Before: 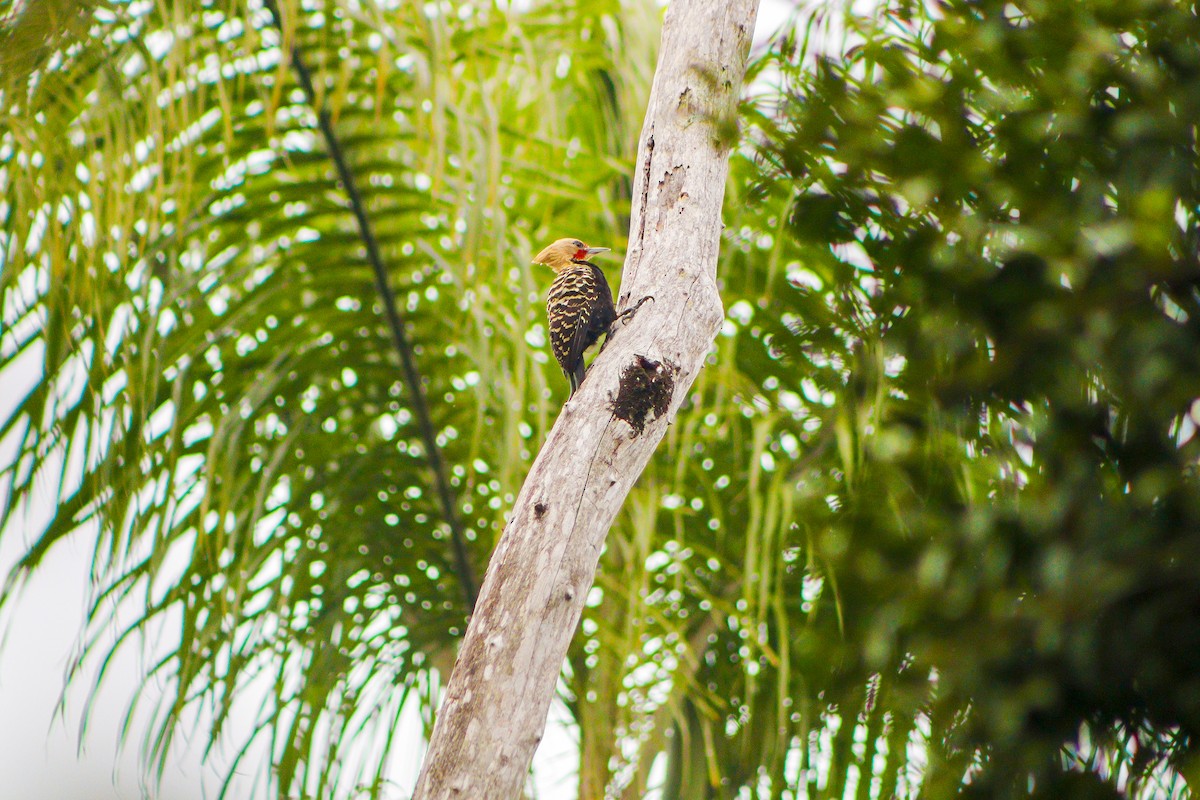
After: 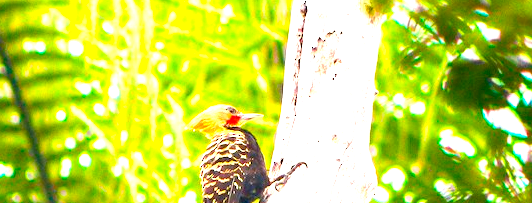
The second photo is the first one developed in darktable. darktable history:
crop: left 28.997%, top 16.821%, right 26.65%, bottom 57.758%
exposure: black level correction 0, exposure 1.378 EV, compensate highlight preservation false
color balance rgb: perceptual saturation grading › global saturation 18.149%, global vibrance 9.768%
